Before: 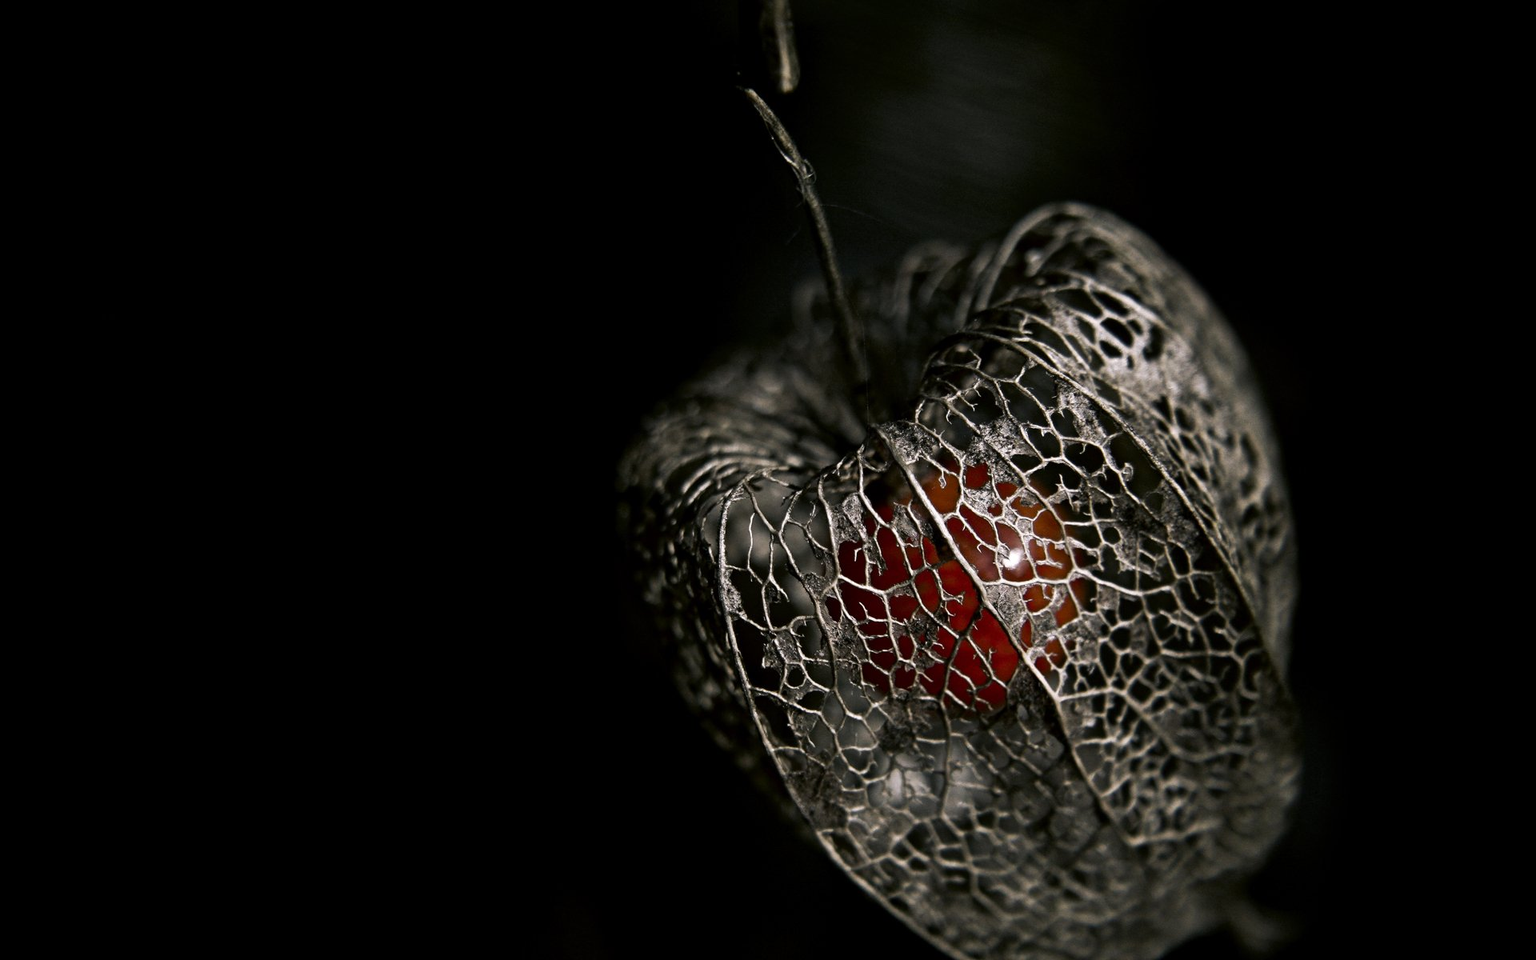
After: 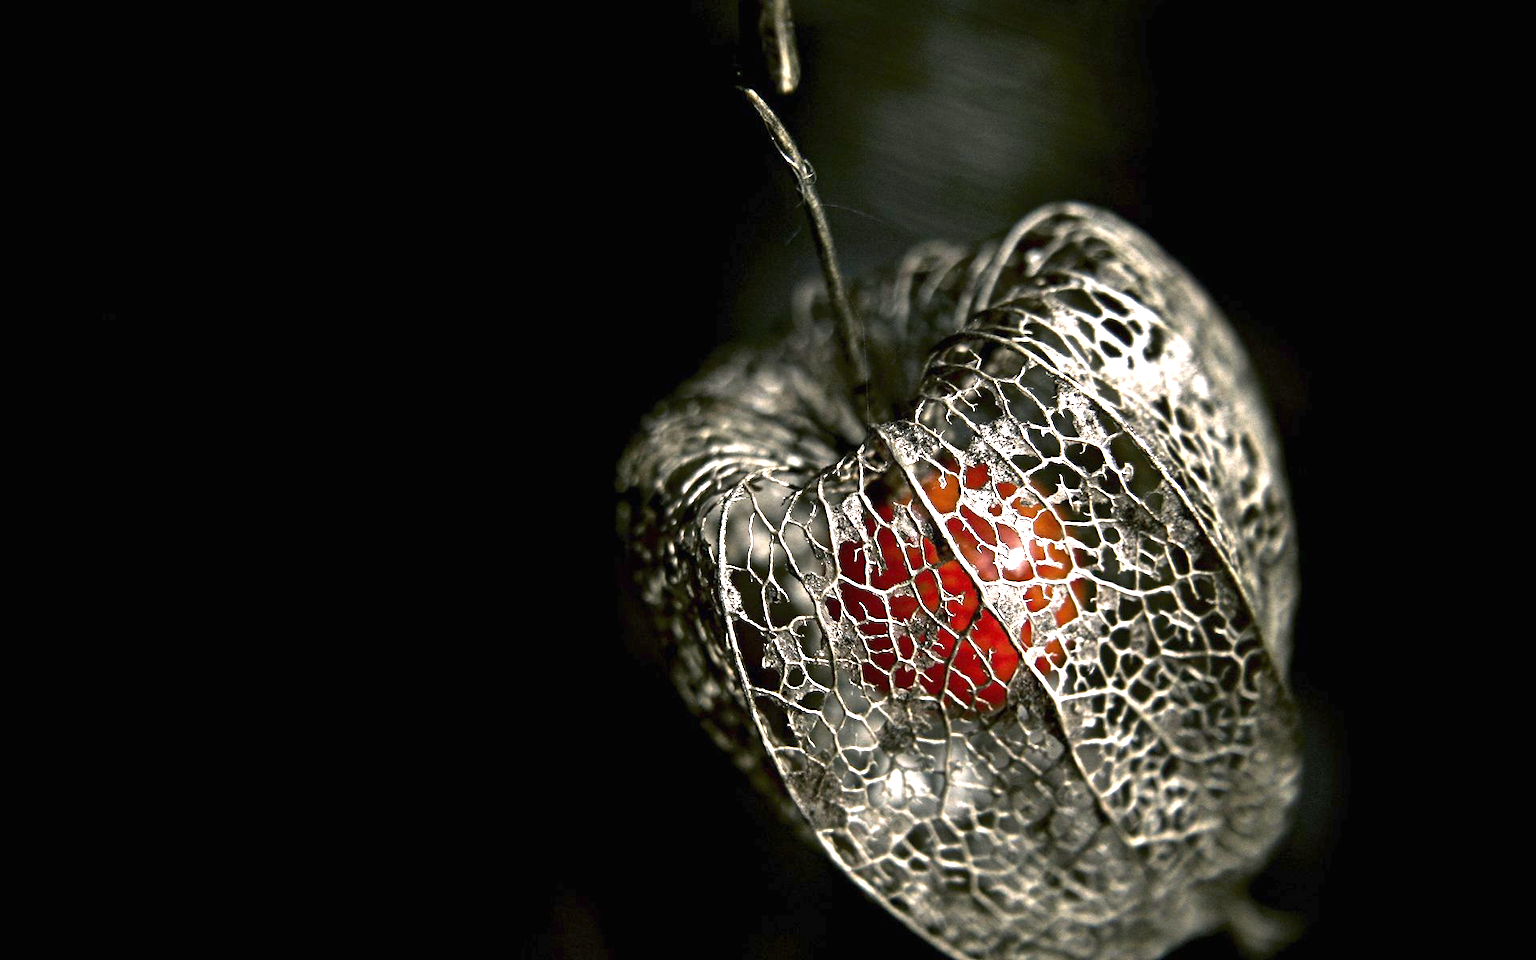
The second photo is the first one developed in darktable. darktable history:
exposure: black level correction 0, exposure 2.088 EV, compensate highlight preservation false
